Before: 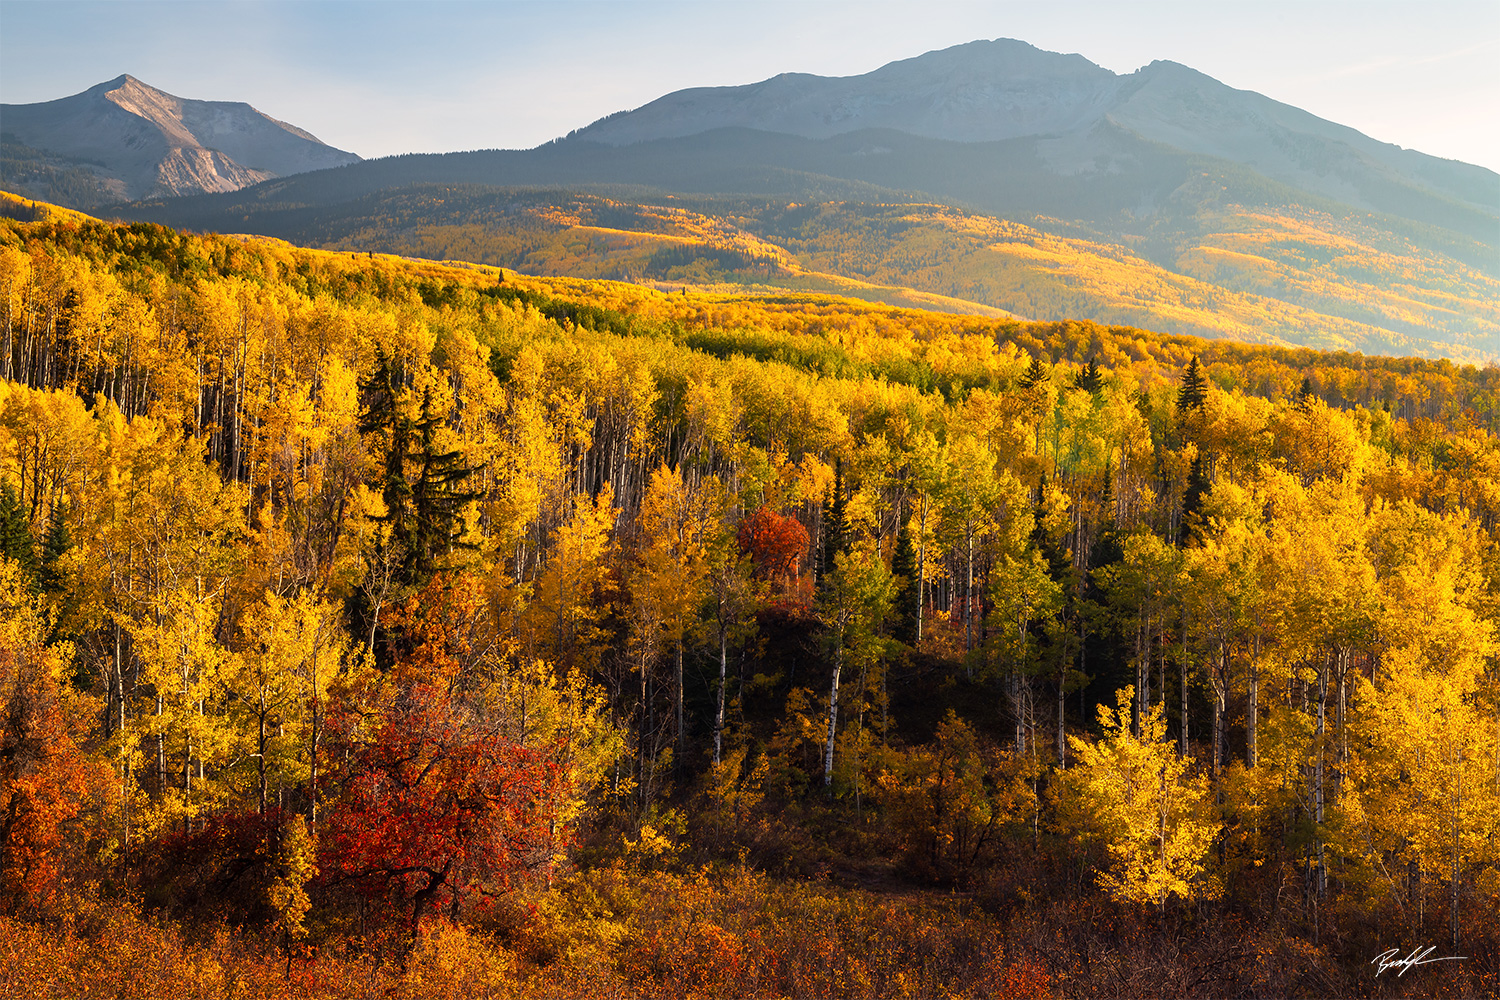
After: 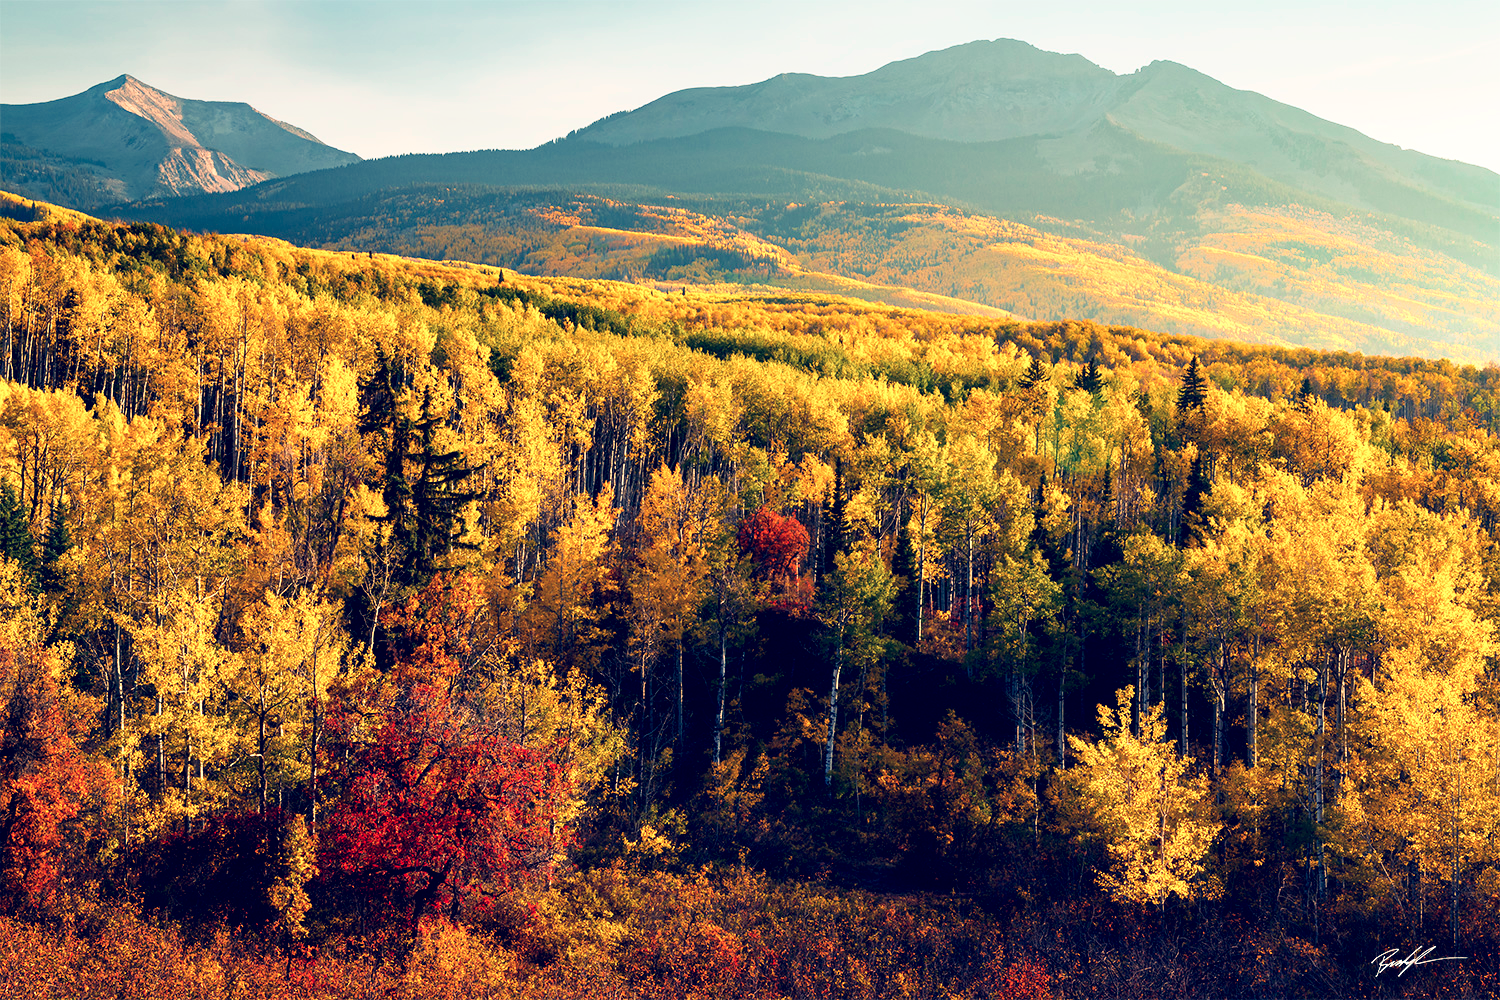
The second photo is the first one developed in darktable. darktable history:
tone curve: preserve colors none
color look up table: target L [92.2, 82.98, 67.16, 46.47, 200, 100, 95.94, 89.07, 79.45, 77.46, 68.4, 59.35, 60.78, 53.22, 35.38, 63.11, 61.46, 41.53, 35.47, 26, 80.01, 80.15, 58.43, 52.65, 0 ×25], target a [3.197, -20.85, -50.73, -25.6, 0, 0, -0.099, -1.524, 19.01, 27.96, 44.07, -8.236, 67.13, 70.91, 15.09, 1.154, 66.2, 1.974, -6.857, 21.77, -40.56, 0.522, -31.04, -16.85, 0 ×25], target b [10.9, 54.68, 28.69, 11.75, 0, 0, 6.493, 59.65, 67.4, 26.28, 58.09, 1.689, 18.36, 26.64, -2.379, -13.12, -1.867, -45.51, -15.1, -38.18, 9.657, 13.51, -17.46, -20.48, 0 ×25], num patches 24
